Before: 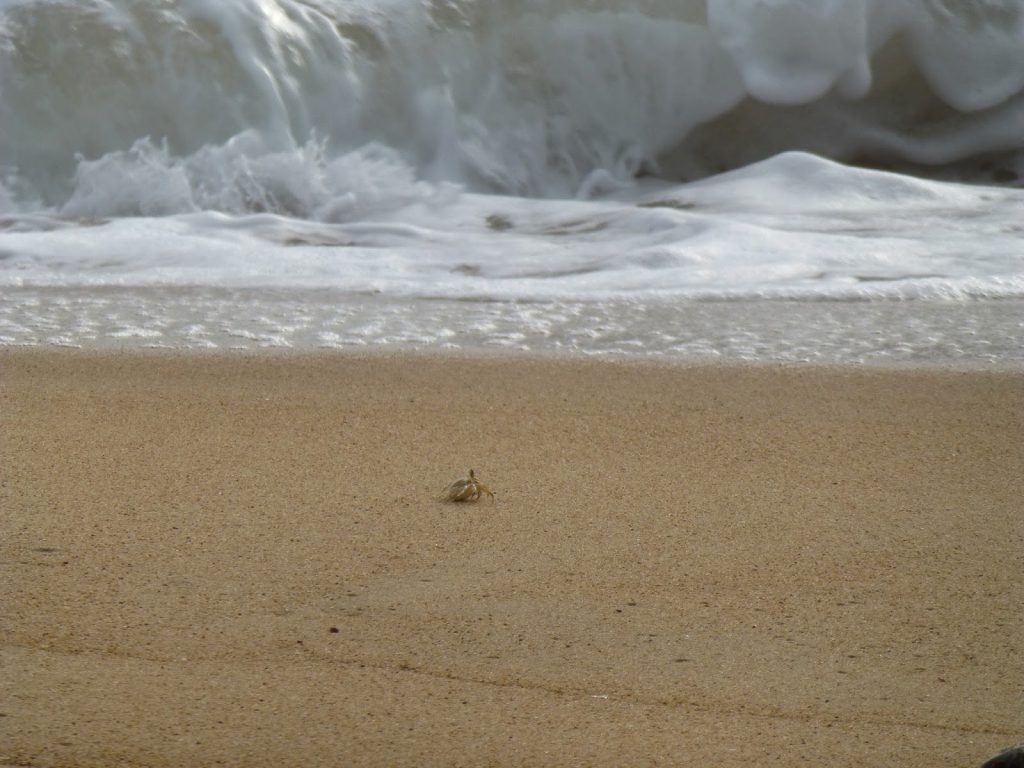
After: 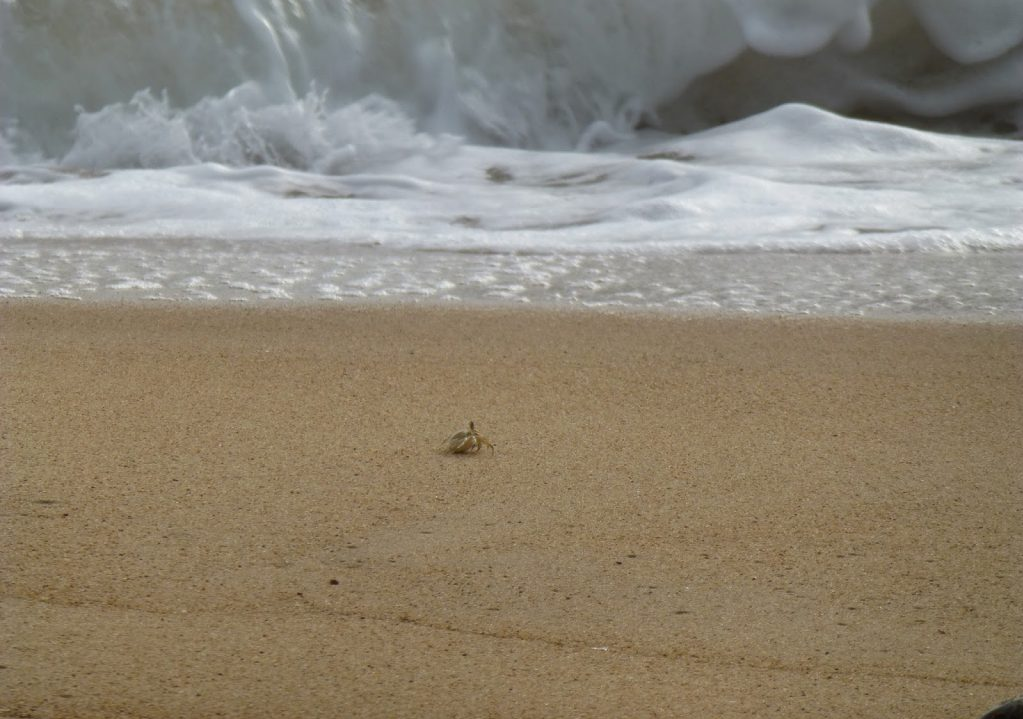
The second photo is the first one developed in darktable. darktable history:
crop and rotate: top 6.336%
